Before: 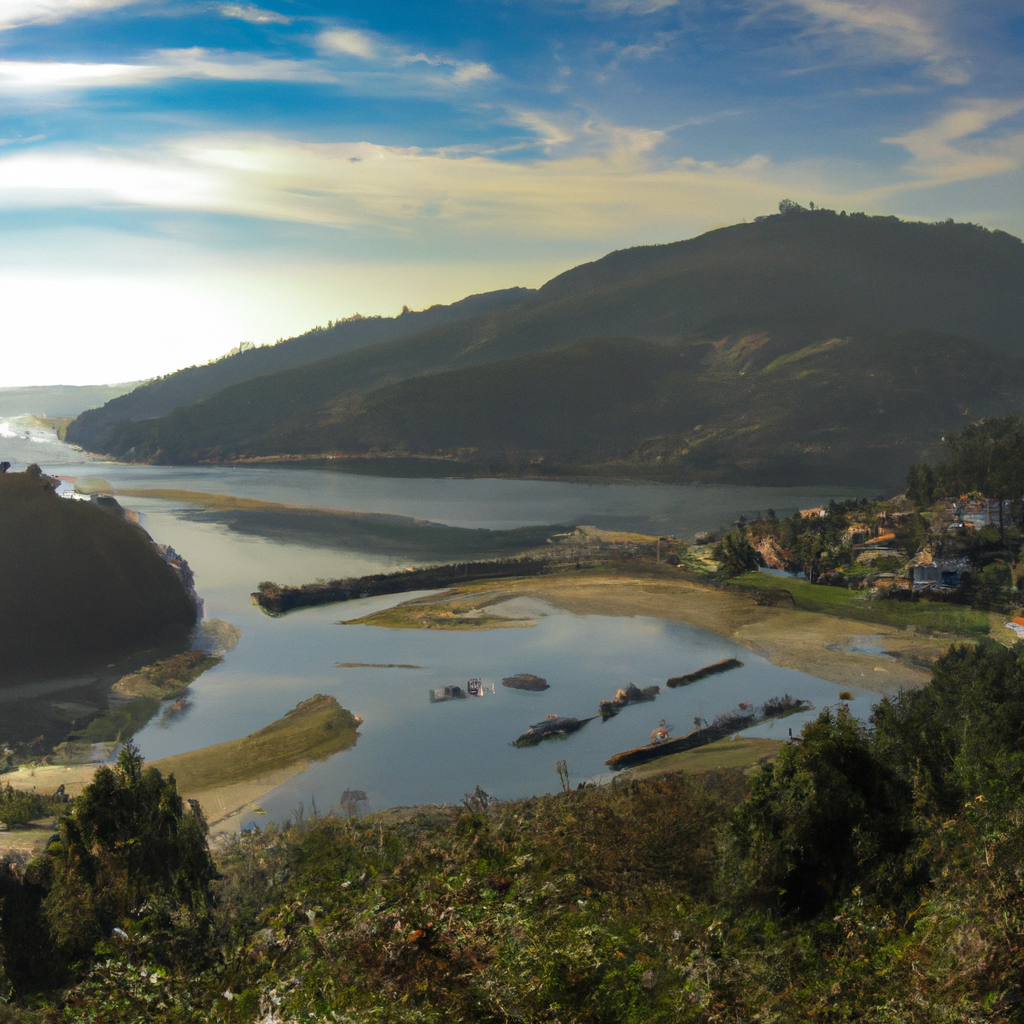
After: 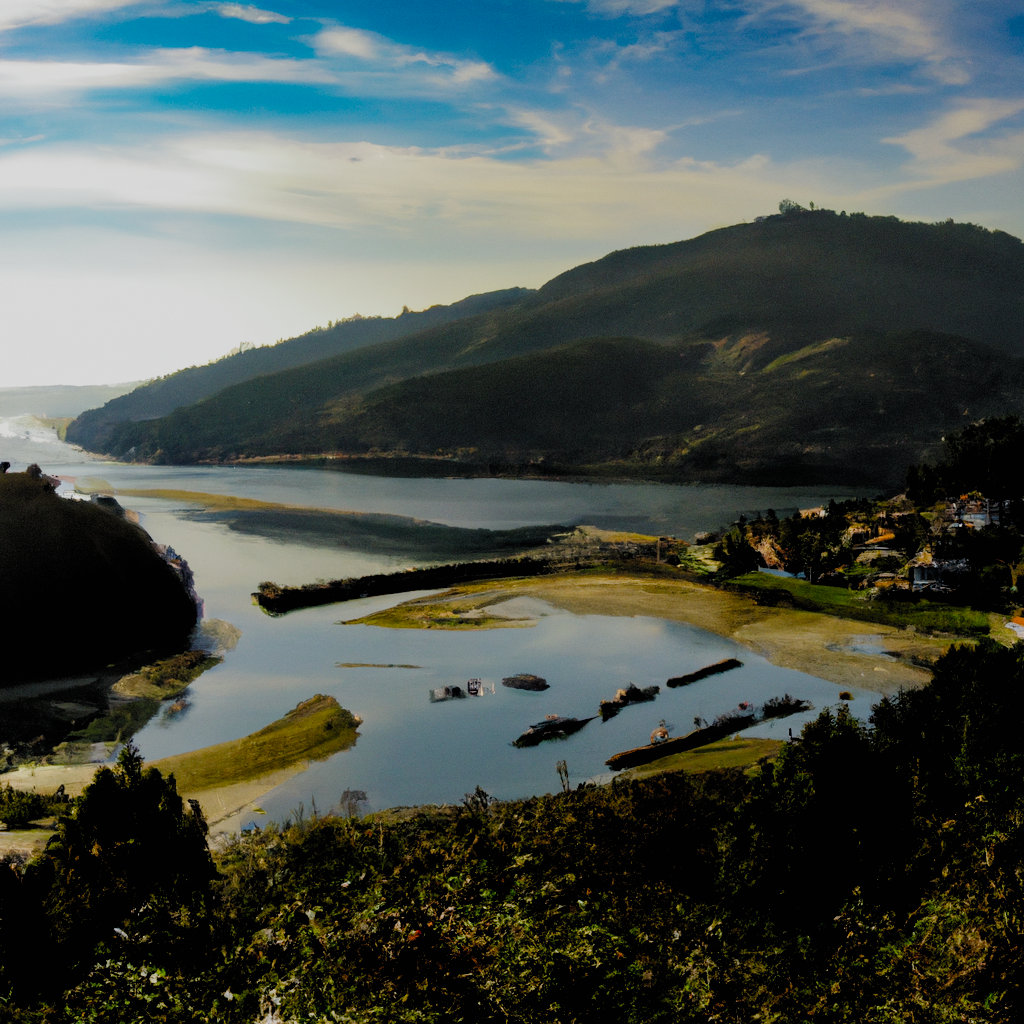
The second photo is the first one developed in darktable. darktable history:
filmic rgb: black relative exposure -2.78 EV, white relative exposure 4.56 EV, hardness 1.76, contrast 1.256, preserve chrominance no, color science v5 (2021)
